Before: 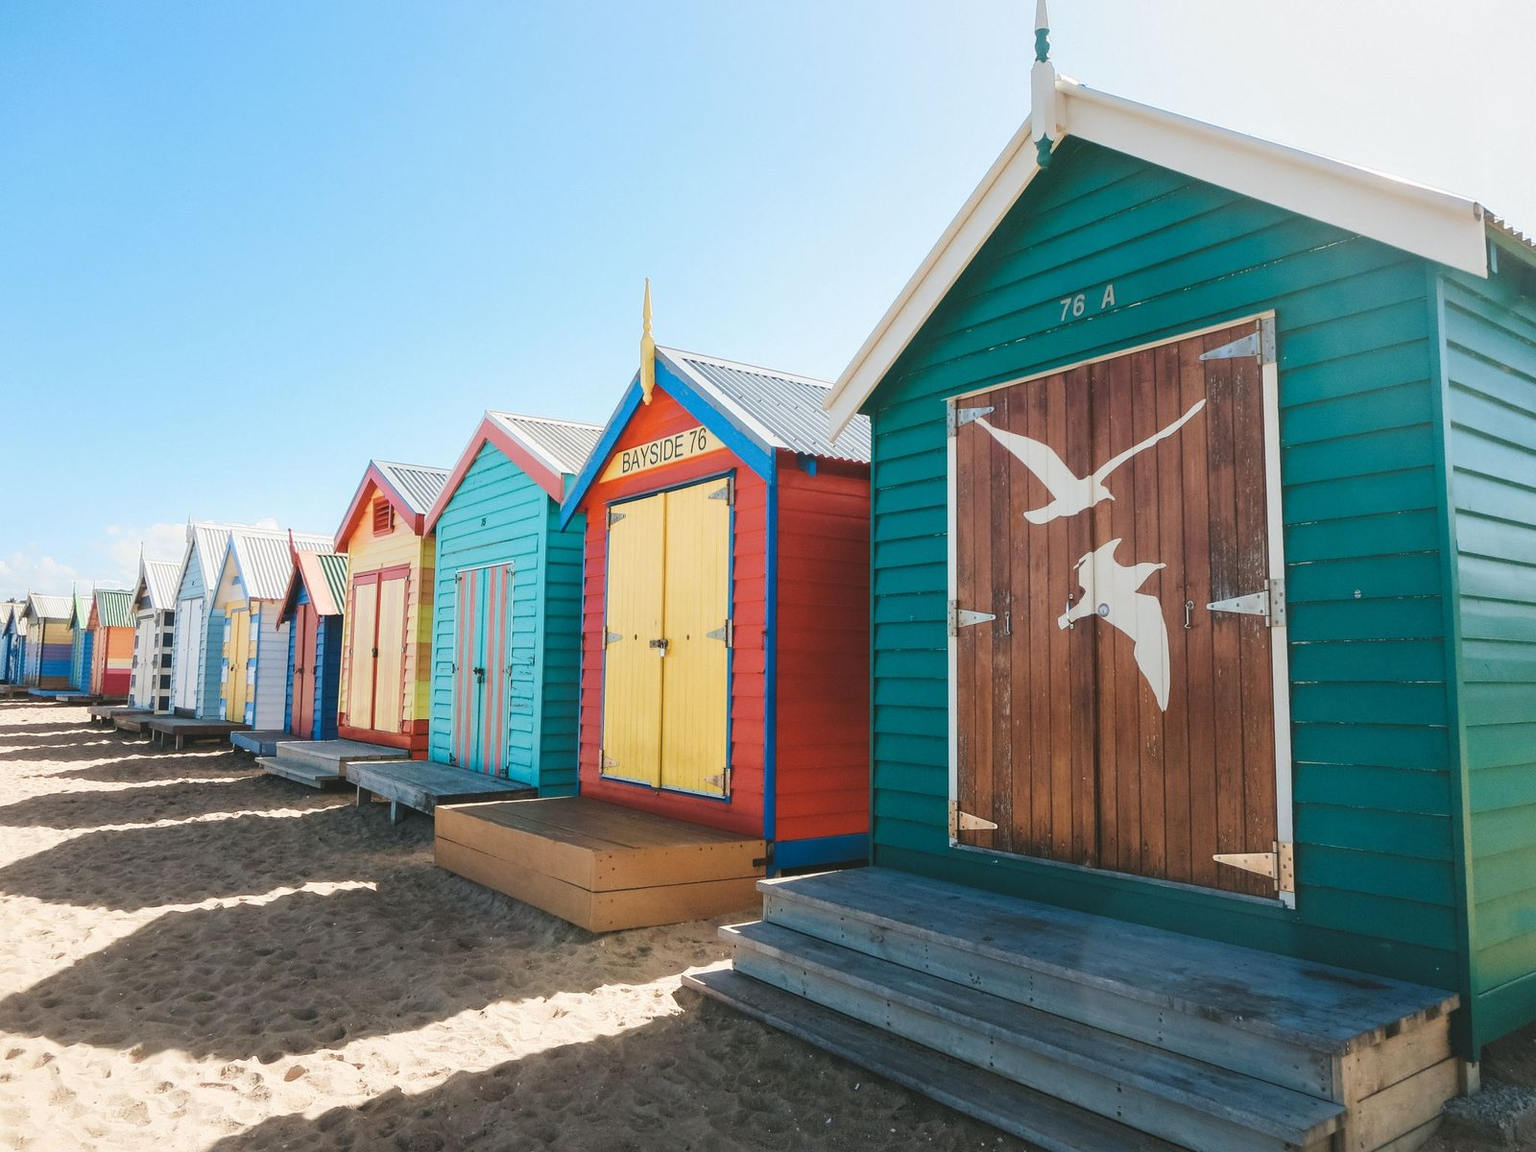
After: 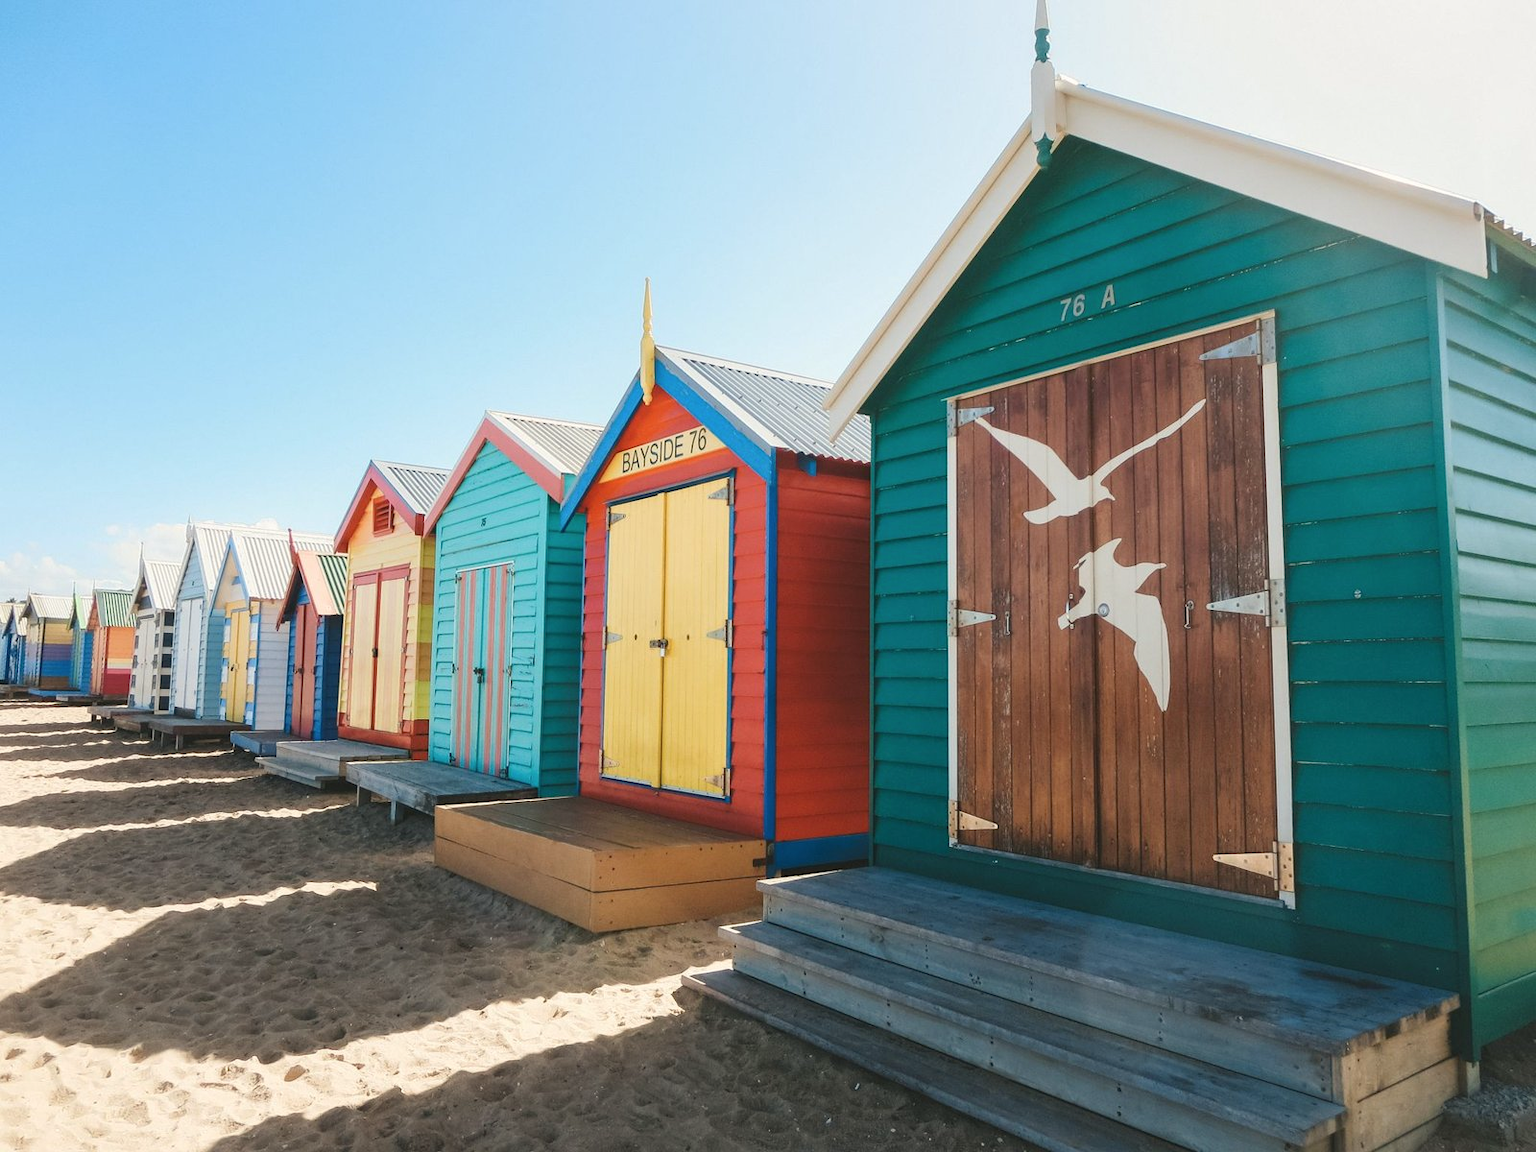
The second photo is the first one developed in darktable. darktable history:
color correction: highlights b* 2.98
color calibration: illuminant same as pipeline (D50), adaptation XYZ, x 0.346, y 0.357, temperature 5010.26 K
